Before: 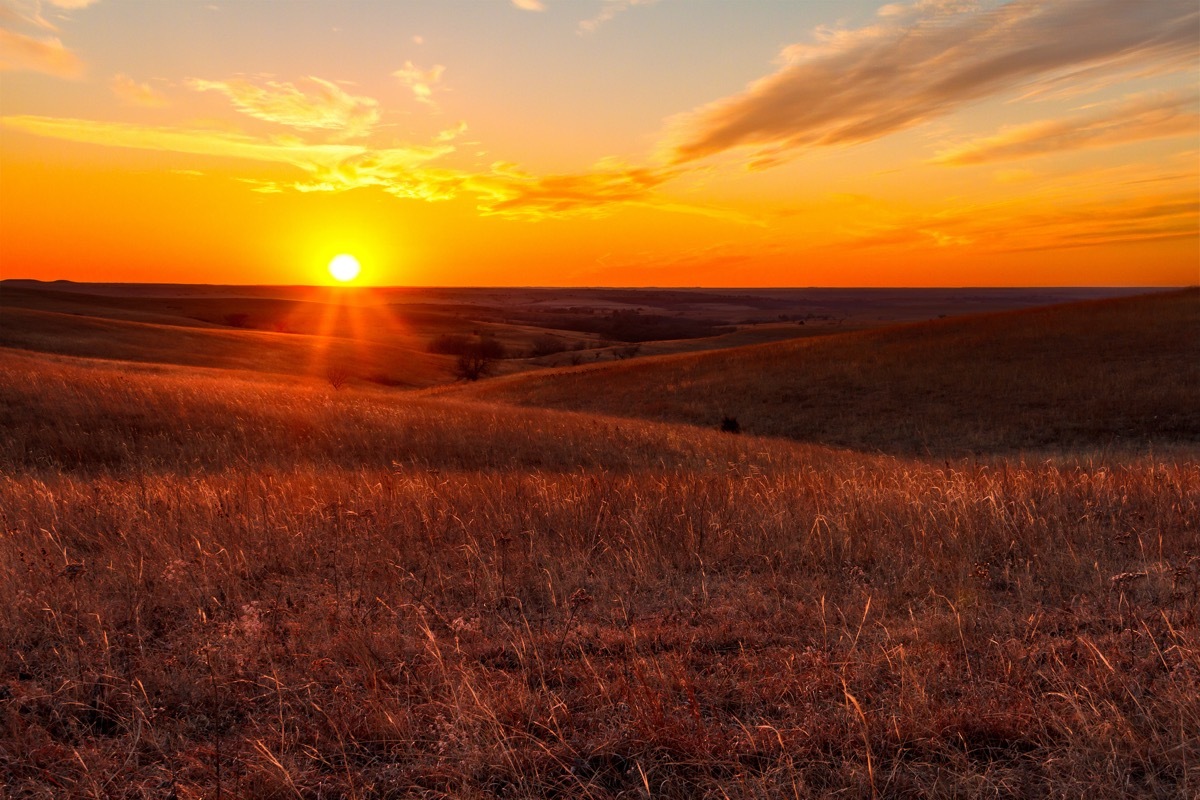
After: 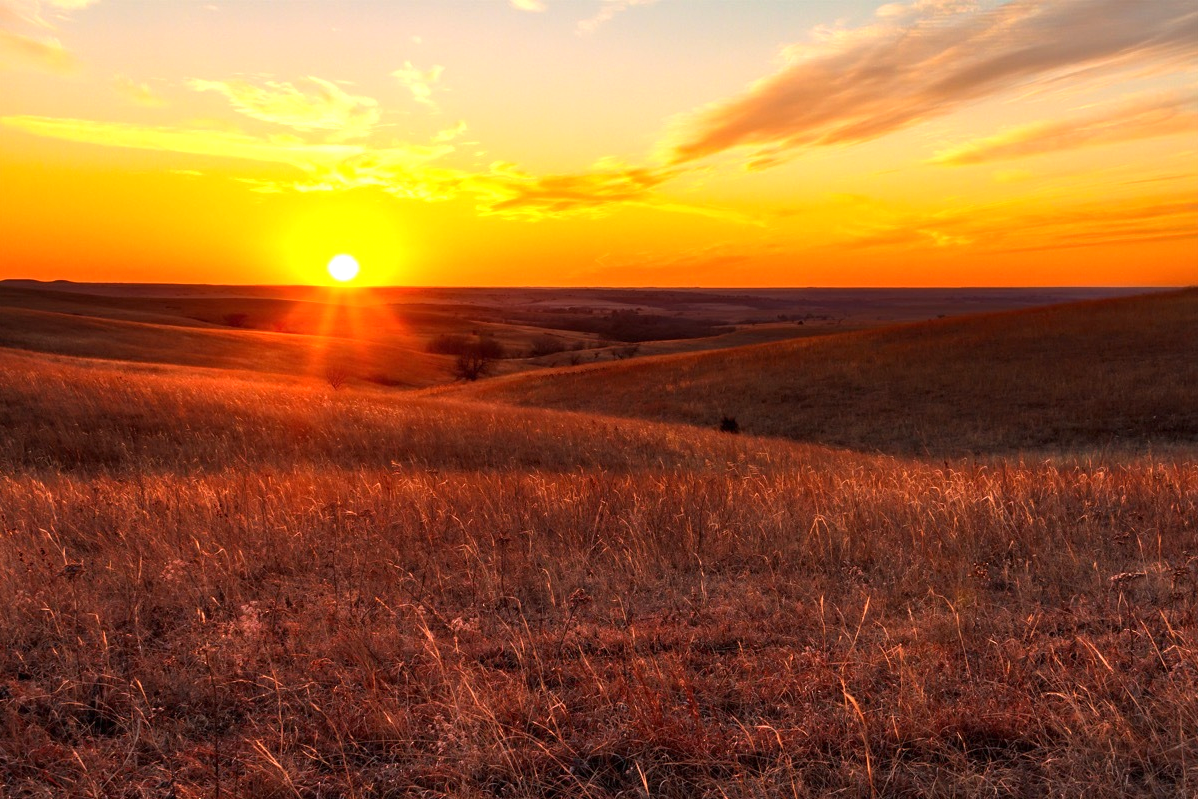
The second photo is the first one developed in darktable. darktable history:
crop: left 0.131%
exposure: exposure 0.611 EV, compensate highlight preservation false
